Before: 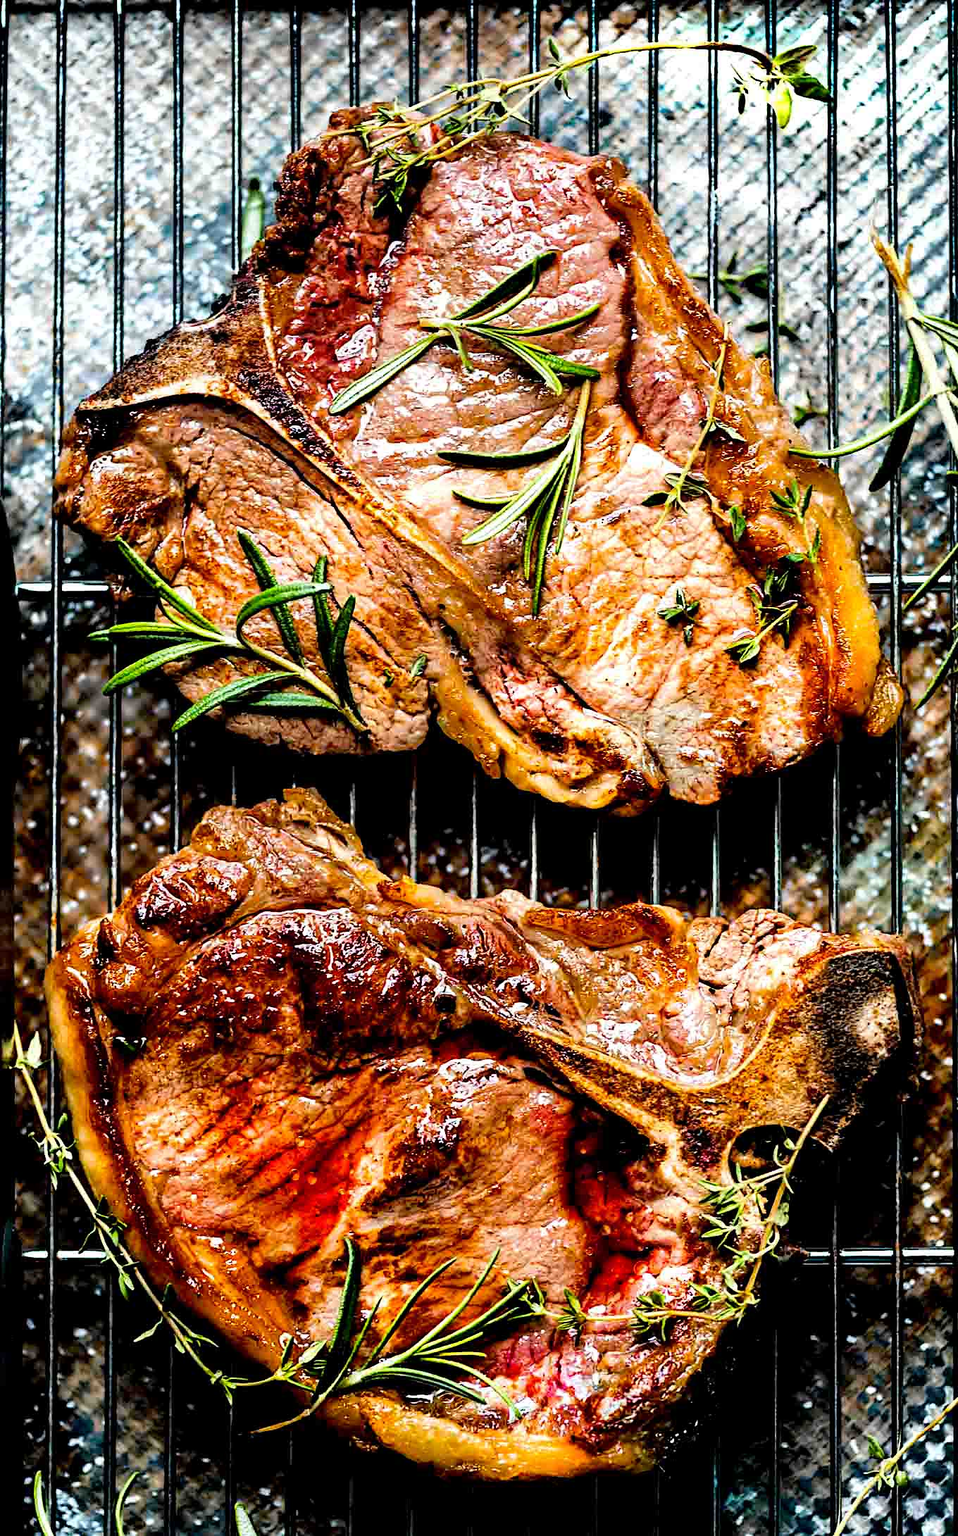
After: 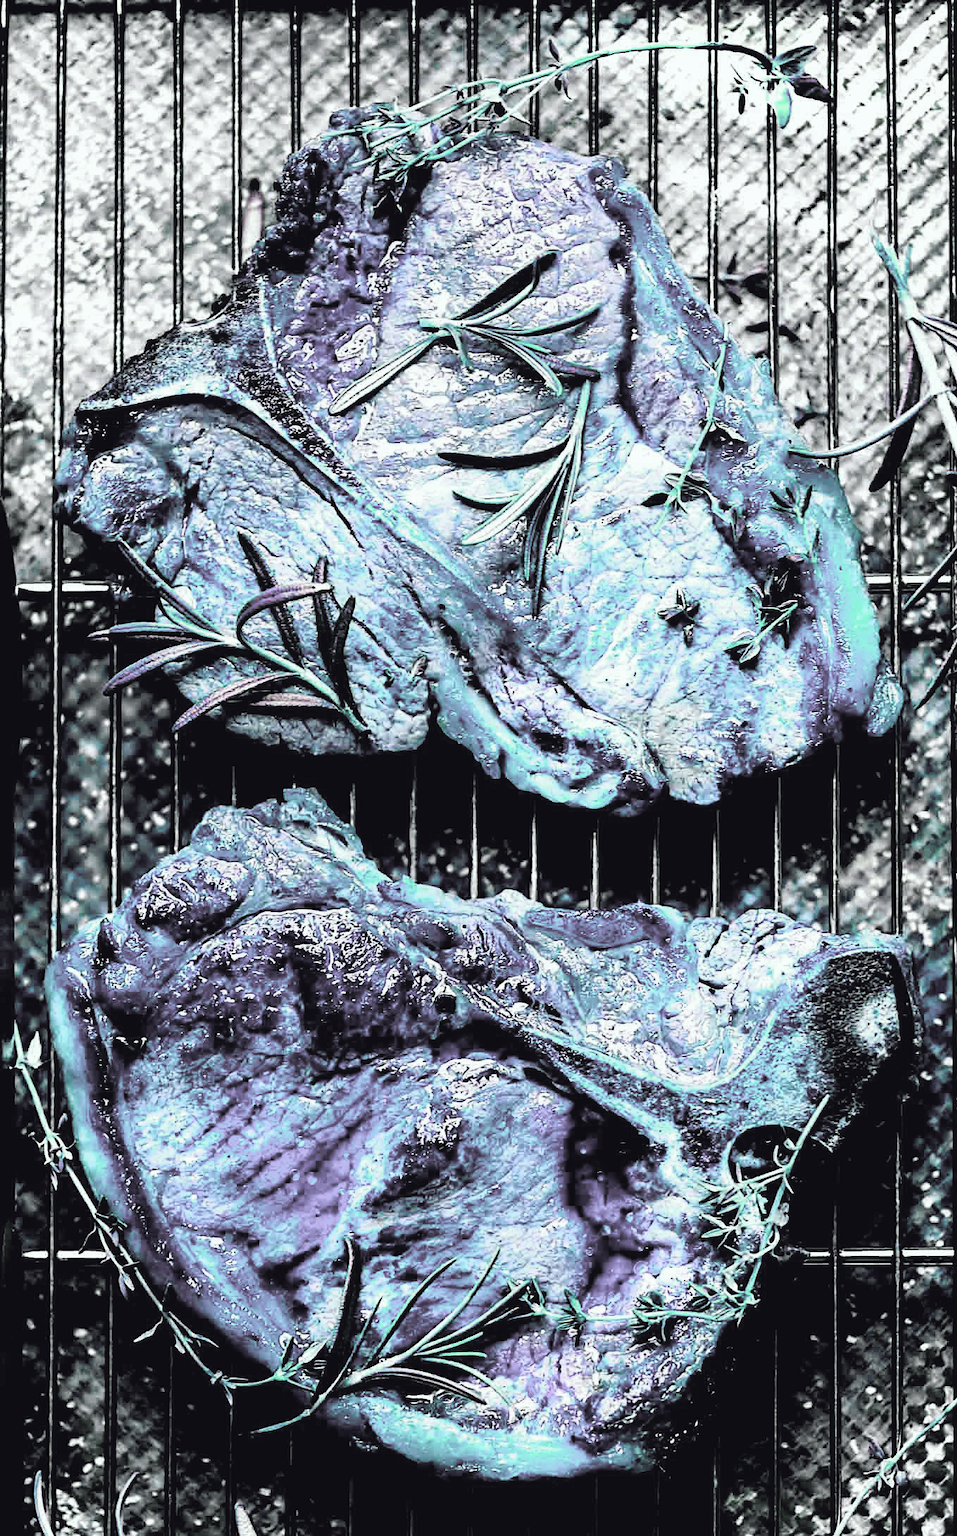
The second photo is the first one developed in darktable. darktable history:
tone curve: curves: ch0 [(0, 0) (0.003, 0.003) (0.011, 0.011) (0.025, 0.024) (0.044, 0.043) (0.069, 0.068) (0.1, 0.097) (0.136, 0.132) (0.177, 0.173) (0.224, 0.219) (0.277, 0.27) (0.335, 0.327) (0.399, 0.389) (0.468, 0.456) (0.543, 0.547) (0.623, 0.626) (0.709, 0.711) (0.801, 0.802) (0.898, 0.898) (1, 1)], preserve colors none
color look up table: target L [93.7, 90.59, 96.68, 80.31, 88.61, 80.93, 92.25, 80.28, 81.44, 85.06, 62.18, 53.94, 62.15, 52.77, 47.79, 52.96, 41.65, 15.53, 90.65, 89.32, 87.91, 79.56, 76.21, 73.49, 79.01, 69.98, 53.87, 64.79, 49.61, 38.55, 27.04, 14.68, 95.55, 77.79, 77.31, 88.38, 67.85, 76.8, 58.99, 89.06, 59.11, 74.59, 33.78, 50, 29.17, 91.78, 94.38, 76.69, 11.25], target a [-19.67, -44.94, -4.57, 17.8, 5.746, -30.08, -5.049, 11.41, -2.953, -16, 24.77, -1.701, -6.022, 7.173, 11.72, -21.67, -7.945, 0.031, -9.614, 2.759, -21.51, 6.017, -13.01, -5.078, 15.69, 3.93, -6.007, 13.69, -13.09, 8.059, 0.014, 4.882, 0.459, 4.79, 10.57, 3.959, 0.796, 1.449, 23.2, -2.743, 13.38, 5.648, 13, 0.679, 7.153, -14.69, -1.501, -7.696, 0.107], target b [7.23, 17.58, 5.782, -26.94, -5.46, 0.341, 20.5, -3.985, 2.244, 15.65, -21.44, -23.91, 14.02, -5.74, -12.06, 1.501, 6.634, -6.558, -1.705, -7.091, -8.668, -12.73, -16.6, -12.43, -28.46, -26.43, -0.881, -26.02, -10.35, -16.09, -3.367, -9.204, -3.021, -14.93, -31.75, -14.8, -4.279, -7.825, -59.64, -13.37, -34.96, -19.82, -34.71, -10.68, -22.04, 0.901, -5.325, -7.652, -2.229], num patches 49
